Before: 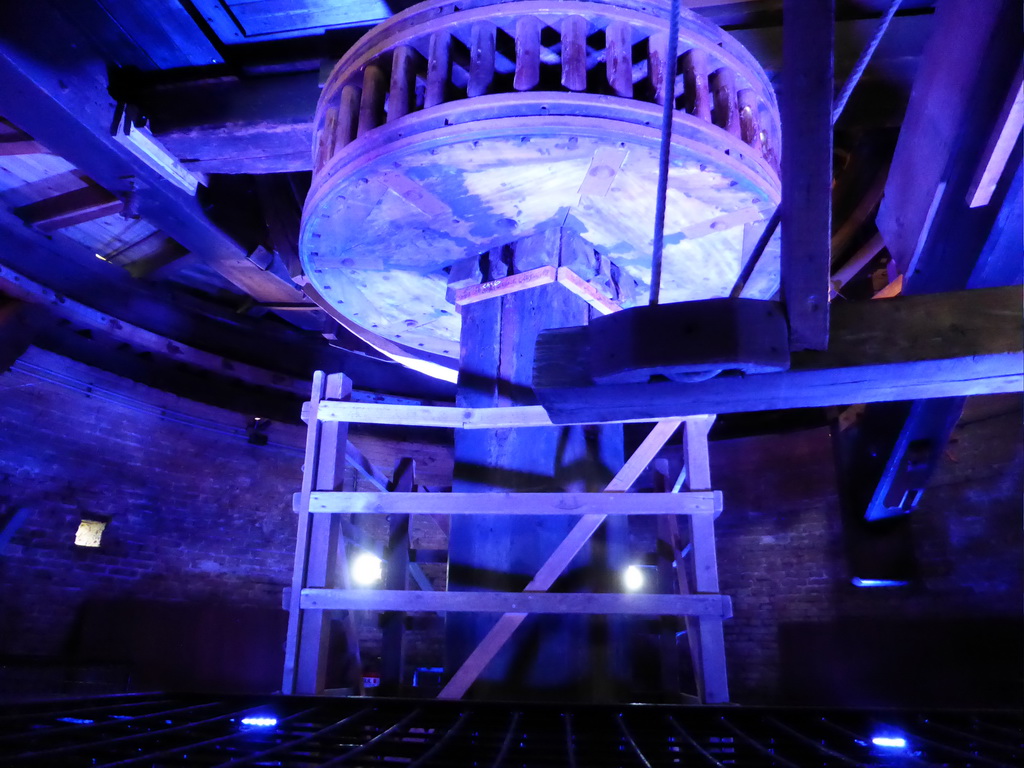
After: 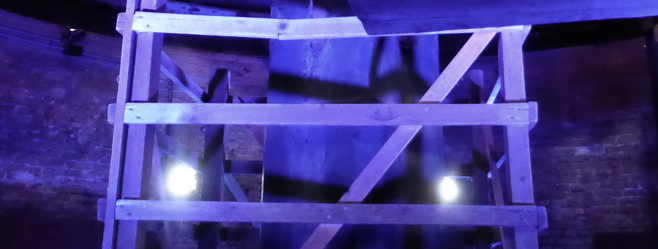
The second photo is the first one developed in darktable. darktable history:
color zones: curves: ch0 [(0, 0.5) (0.143, 0.5) (0.286, 0.5) (0.429, 0.504) (0.571, 0.5) (0.714, 0.509) (0.857, 0.5) (1, 0.5)]; ch1 [(0, 0.425) (0.143, 0.425) (0.286, 0.375) (0.429, 0.405) (0.571, 0.5) (0.714, 0.47) (0.857, 0.425) (1, 0.435)]; ch2 [(0, 0.5) (0.143, 0.5) (0.286, 0.5) (0.429, 0.517) (0.571, 0.5) (0.714, 0.51) (0.857, 0.5) (1, 0.5)]
crop: left 18.148%, top 50.666%, right 17.555%, bottom 16.873%
